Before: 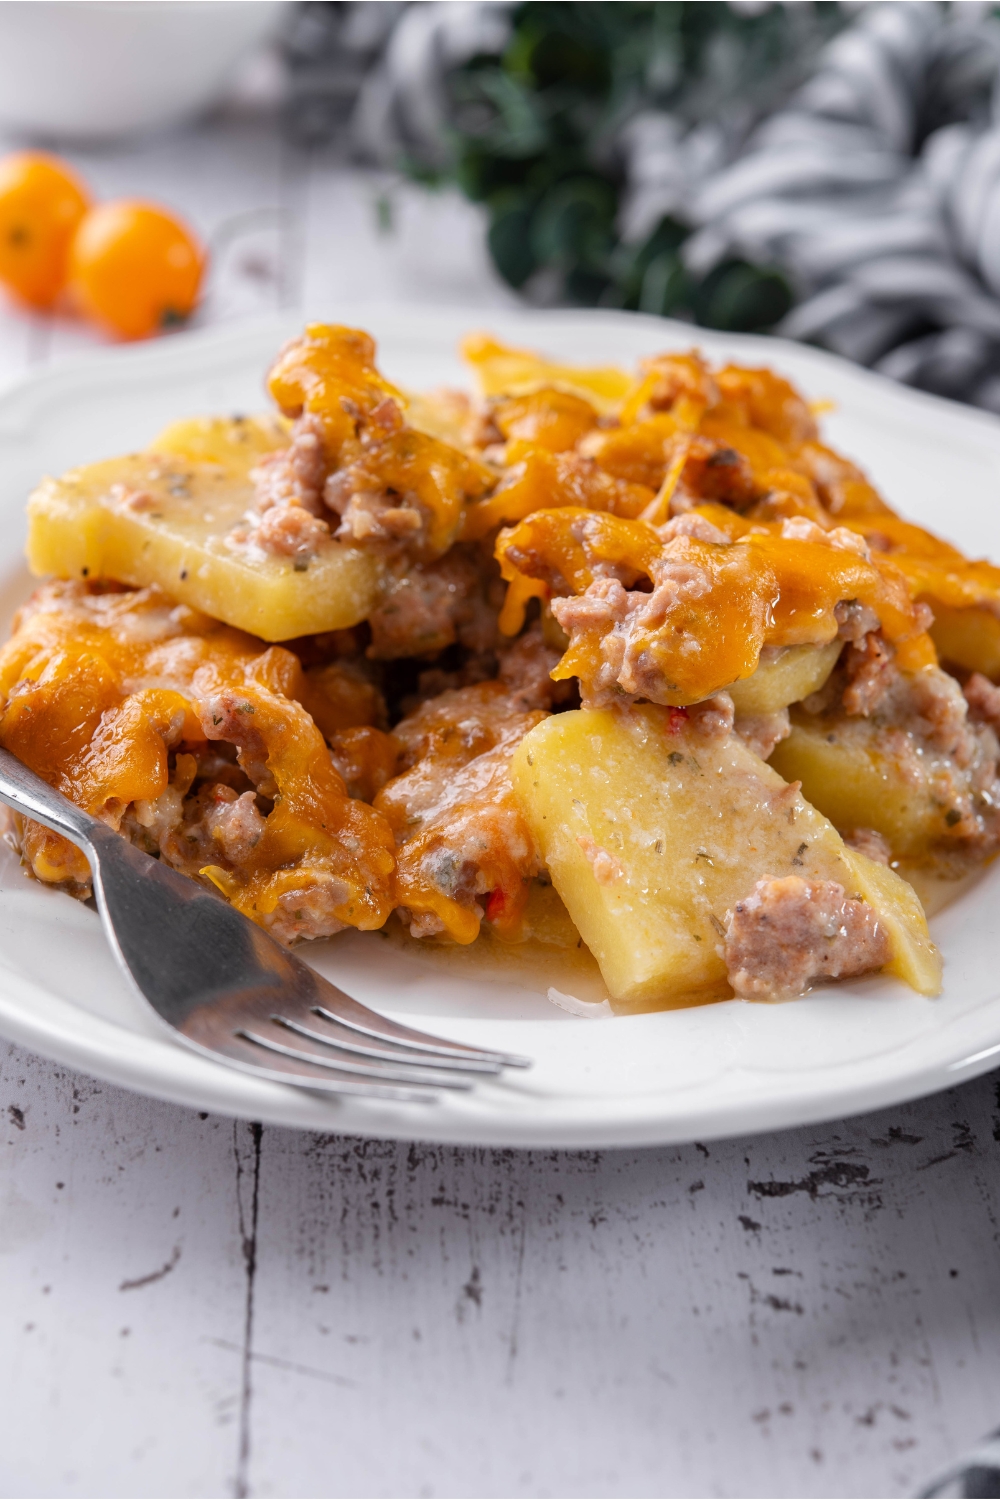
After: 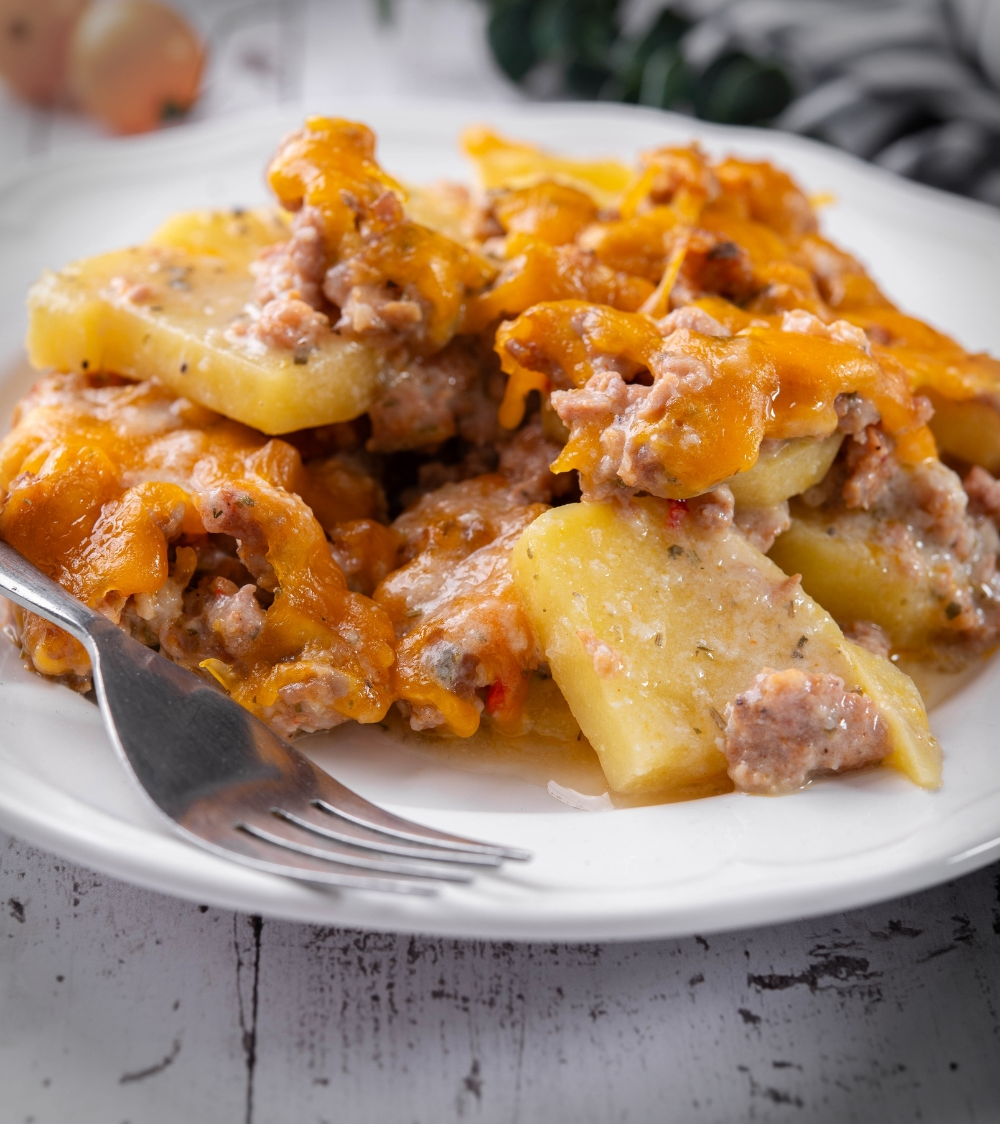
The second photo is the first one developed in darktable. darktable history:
vignetting: fall-off start 88.11%, fall-off radius 24.07%
crop: top 13.828%, bottom 11.235%
